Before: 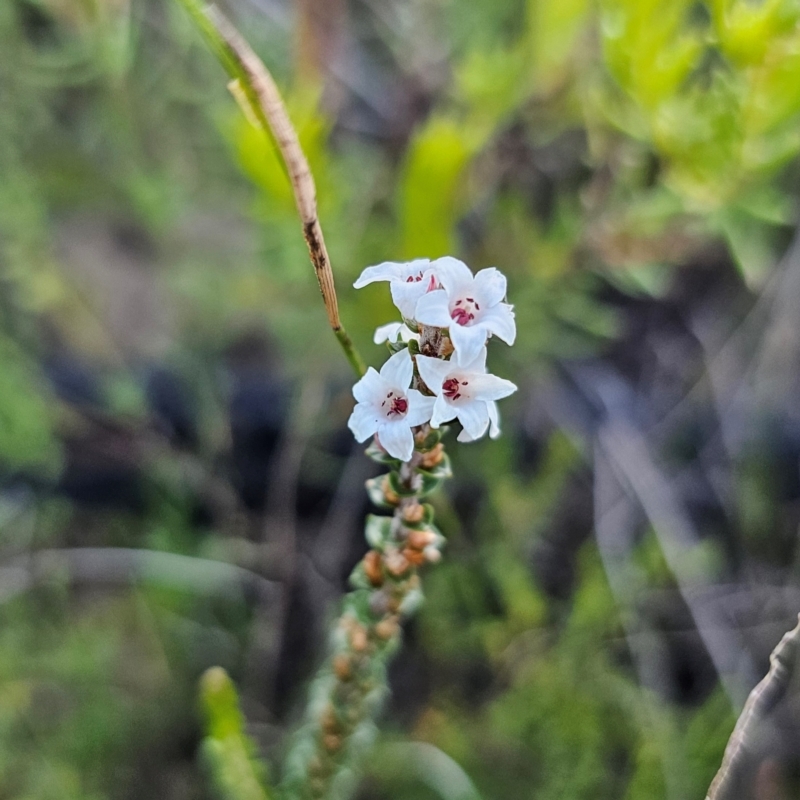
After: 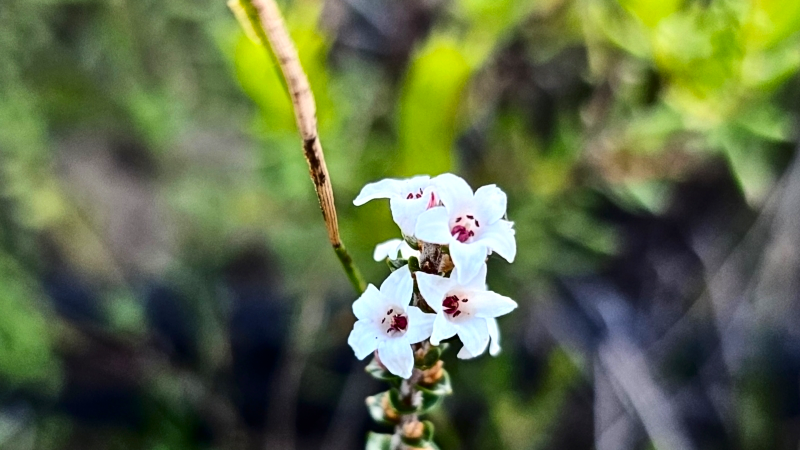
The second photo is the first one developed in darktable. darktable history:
contrast brightness saturation: contrast 0.206, brightness -0.102, saturation 0.211
crop and rotate: top 10.41%, bottom 33.287%
tone equalizer: -8 EV -0.386 EV, -7 EV -0.359 EV, -6 EV -0.353 EV, -5 EV -0.186 EV, -3 EV 0.207 EV, -2 EV 0.36 EV, -1 EV 0.411 EV, +0 EV 0.398 EV, edges refinement/feathering 500, mask exposure compensation -1.57 EV, preserve details no
